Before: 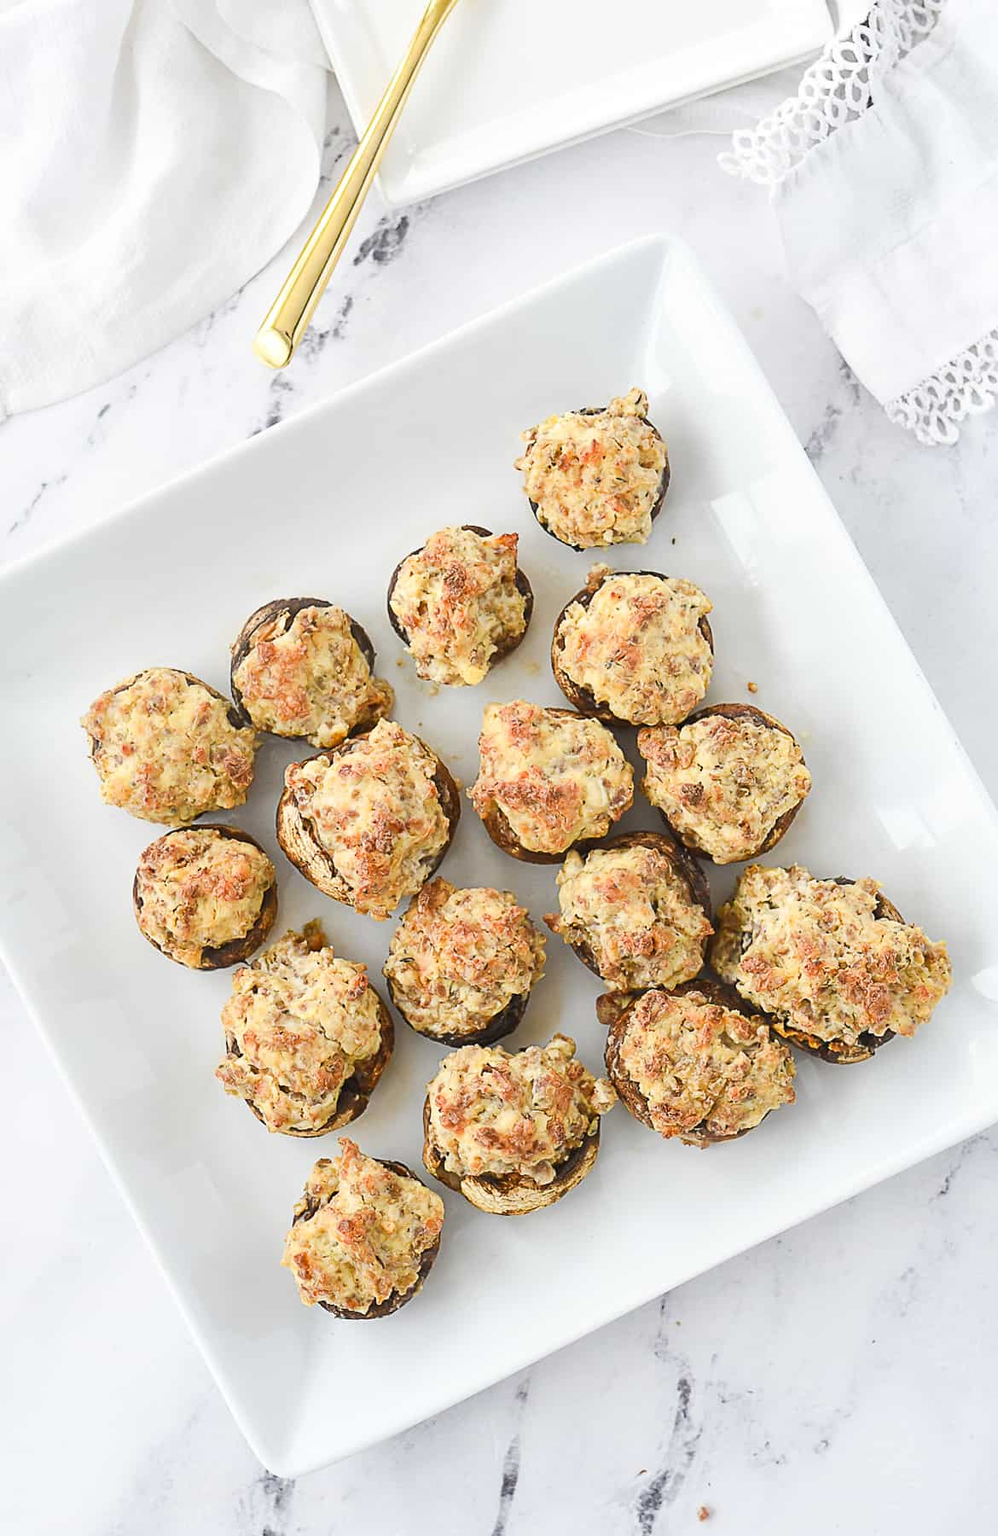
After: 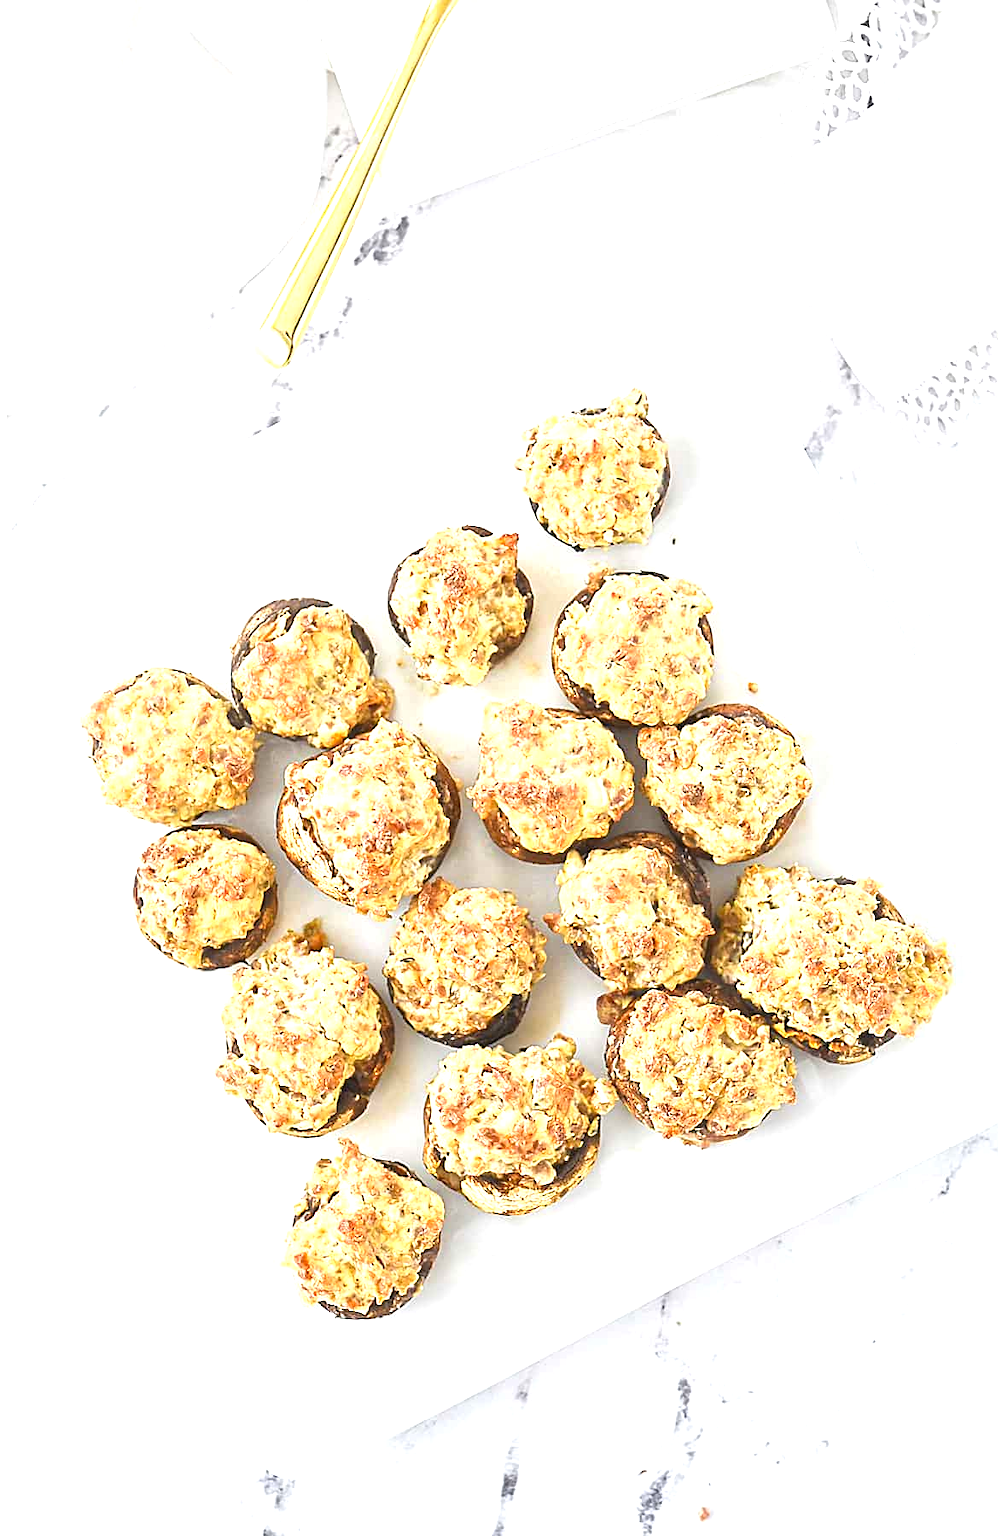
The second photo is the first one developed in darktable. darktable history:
levels: levels [0, 0.474, 0.947]
exposure: black level correction 0, exposure 1.1 EV, compensate exposure bias true, compensate highlight preservation false
tone equalizer: -8 EV -0.002 EV, -7 EV 0.005 EV, -6 EV -0.009 EV, -5 EV 0.011 EV, -4 EV -0.012 EV, -3 EV 0.007 EV, -2 EV -0.062 EV, -1 EV -0.293 EV, +0 EV -0.582 EV, smoothing diameter 2%, edges refinement/feathering 20, mask exposure compensation -1.57 EV, filter diffusion 5
sharpen: amount 0.2
